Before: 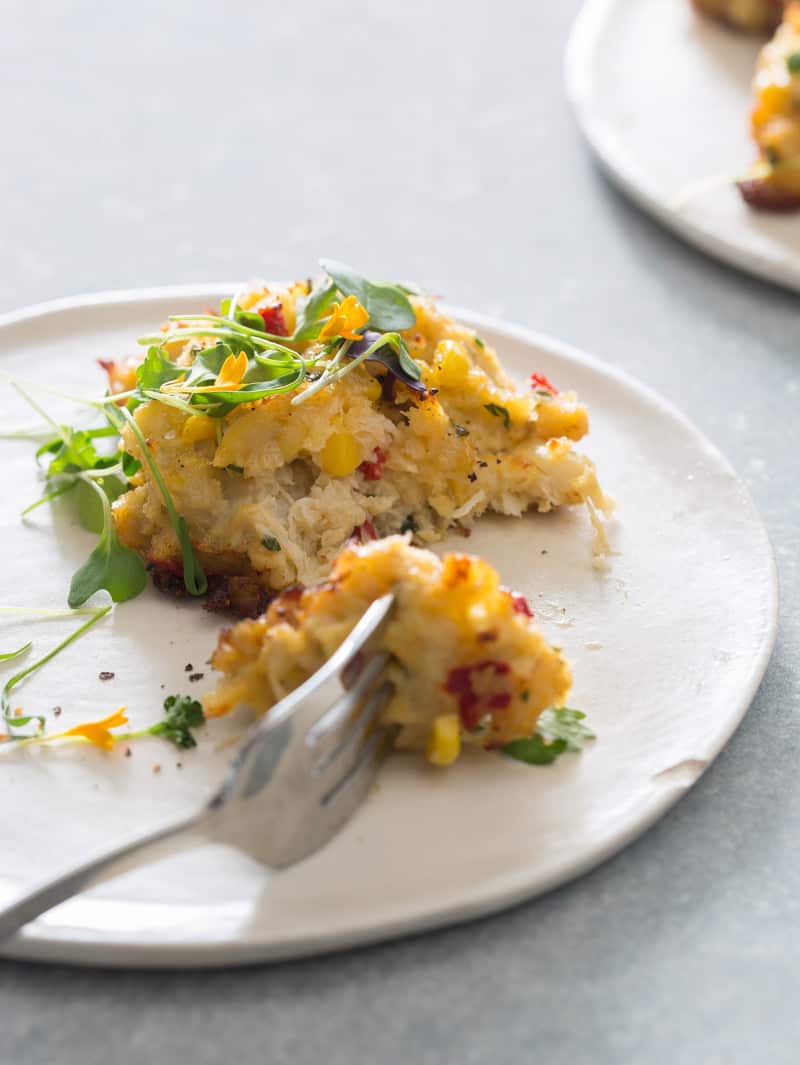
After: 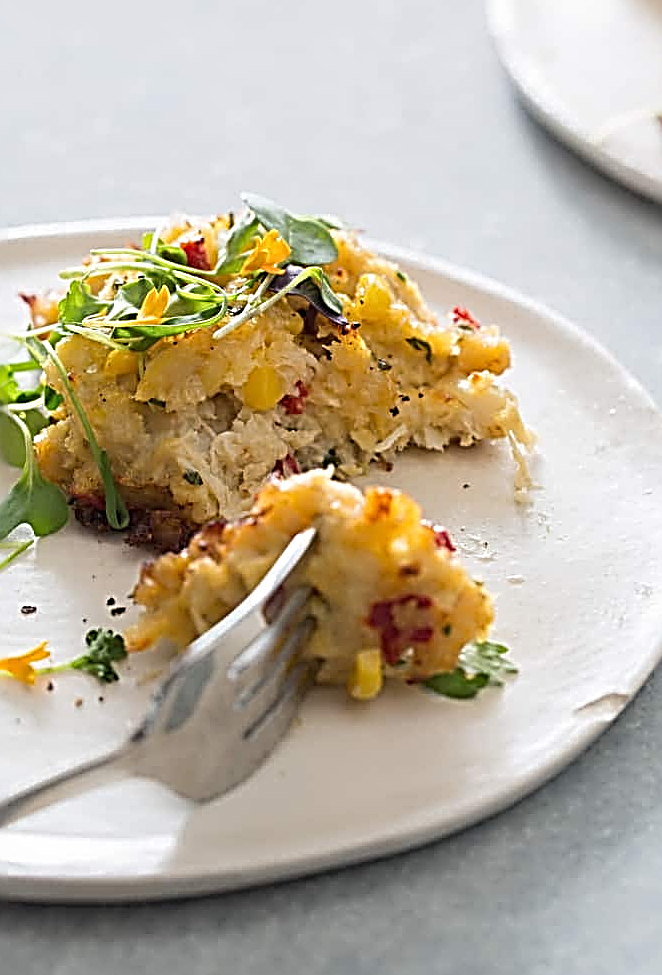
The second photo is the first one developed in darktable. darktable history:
sharpen: radius 3.158, amount 1.731
crop: left 9.807%, top 6.259%, right 7.334%, bottom 2.177%
